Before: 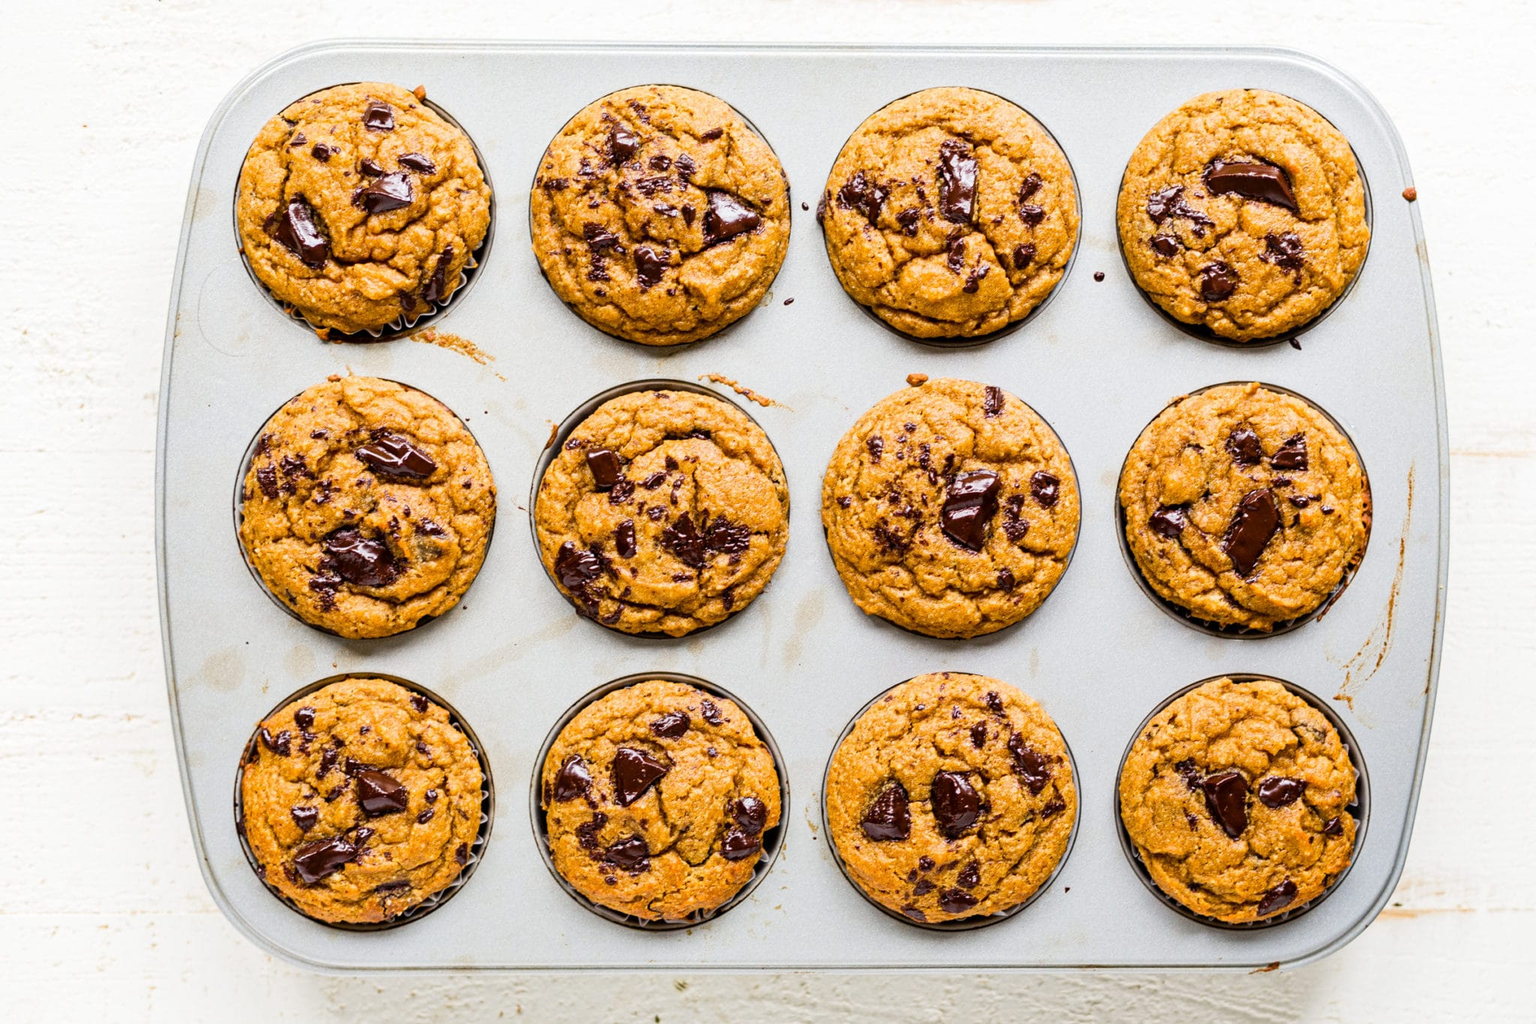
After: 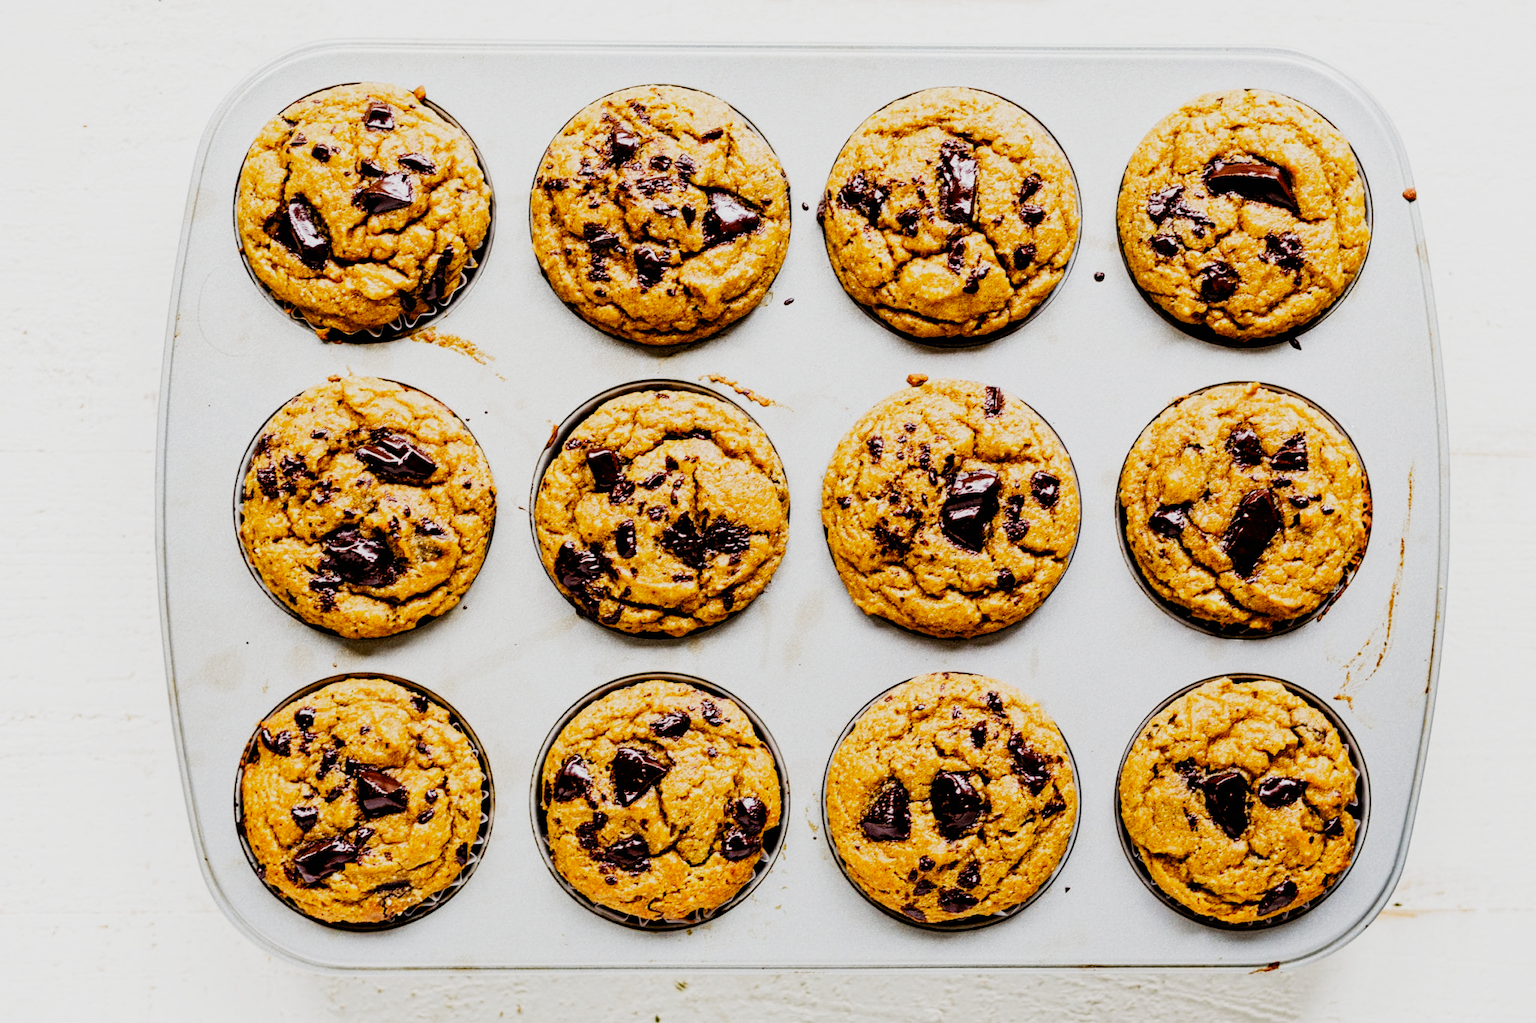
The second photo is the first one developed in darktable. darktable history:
filmic rgb: black relative exposure -4.98 EV, white relative exposure 3.99 EV, hardness 2.88, contrast 1.39, preserve chrominance no, color science v5 (2021)
